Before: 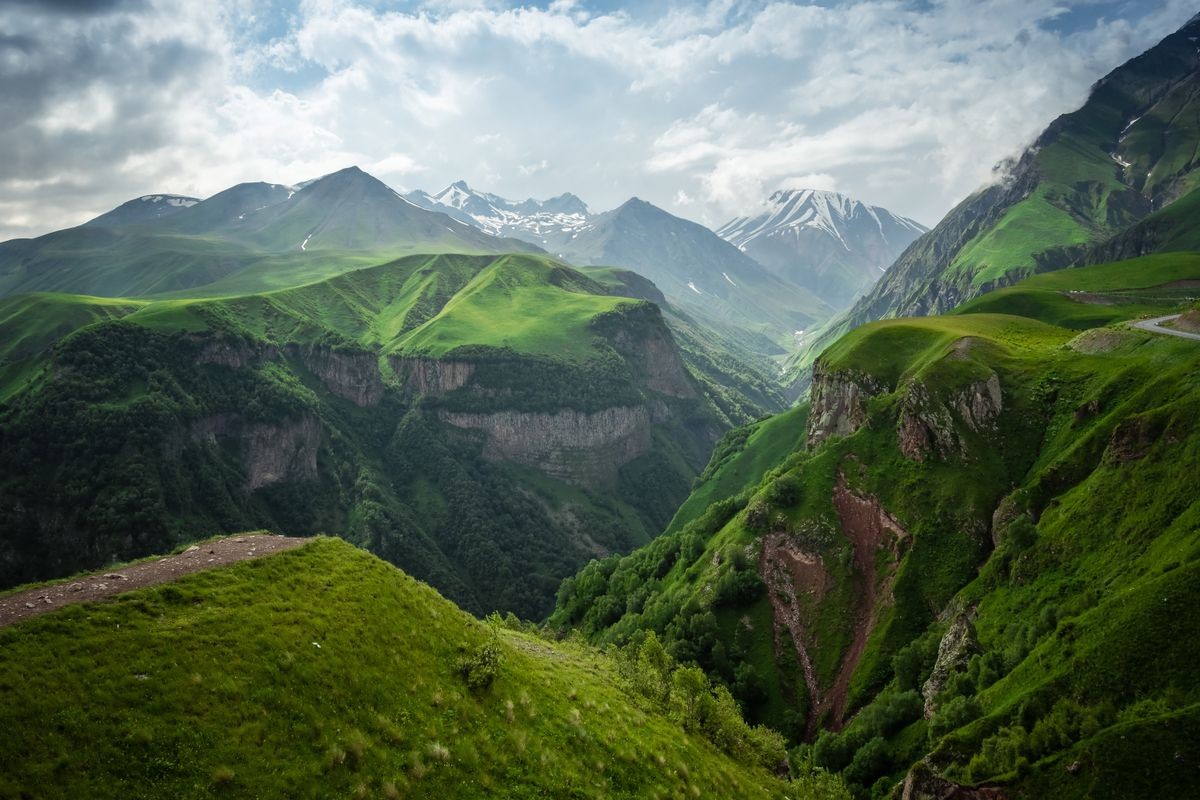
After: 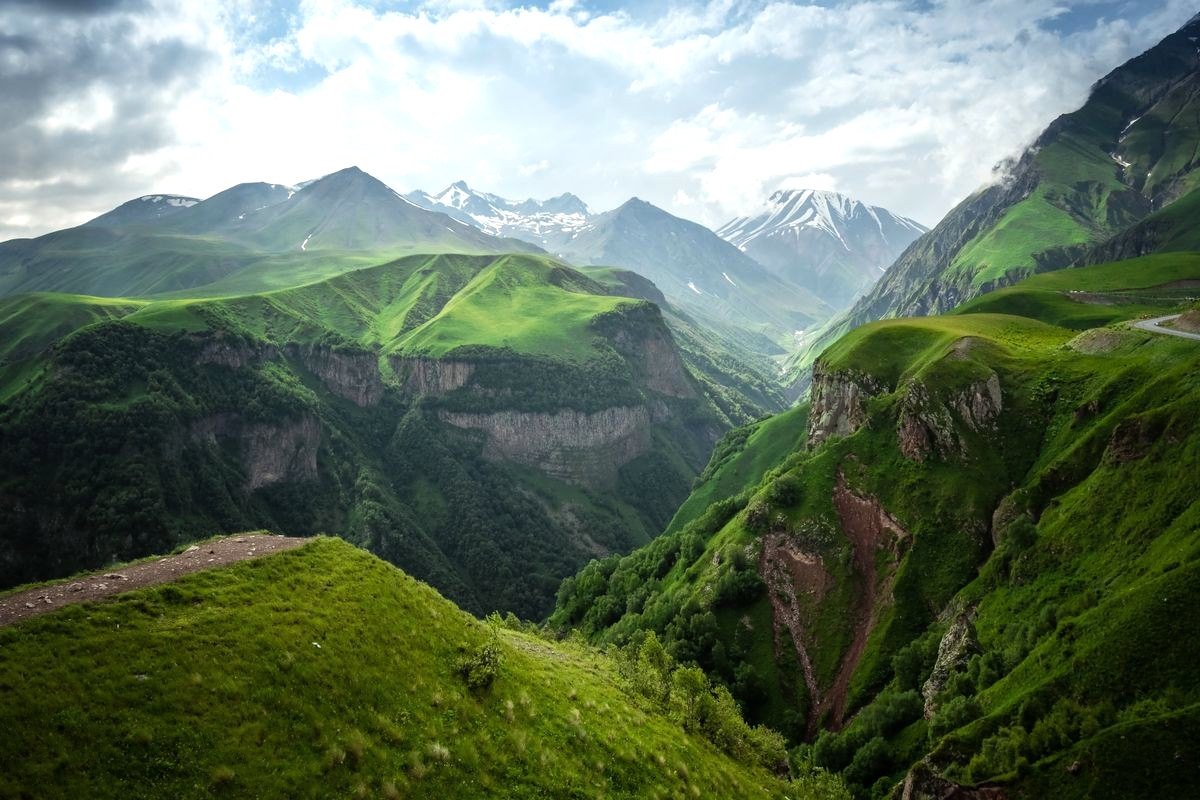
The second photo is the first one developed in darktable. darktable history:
tone equalizer: -8 EV -0.445 EV, -7 EV -0.402 EV, -6 EV -0.32 EV, -5 EV -0.208 EV, -3 EV 0.205 EV, -2 EV 0.361 EV, -1 EV 0.378 EV, +0 EV 0.441 EV
